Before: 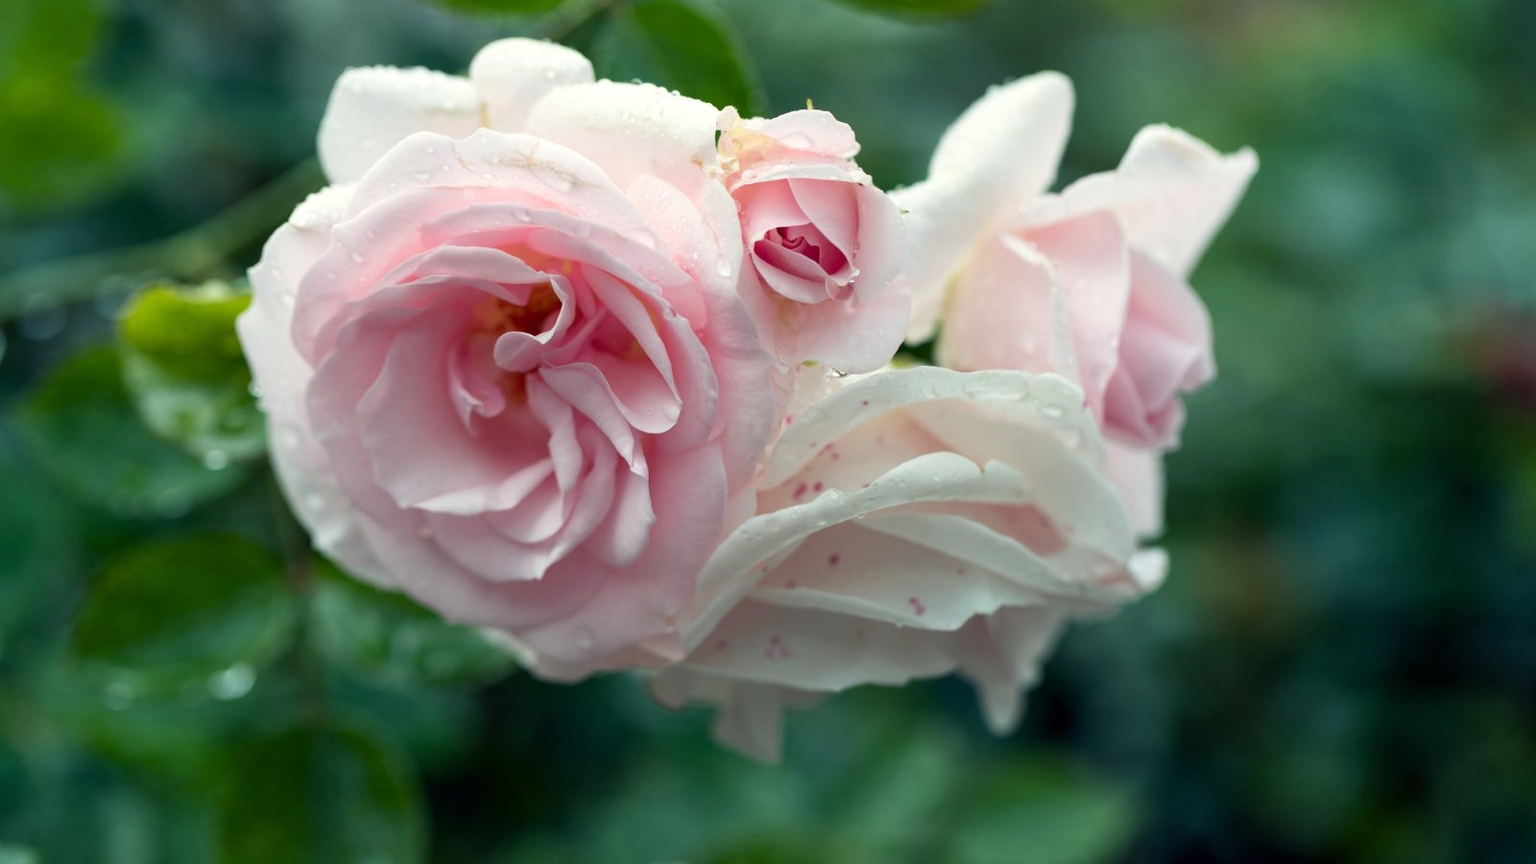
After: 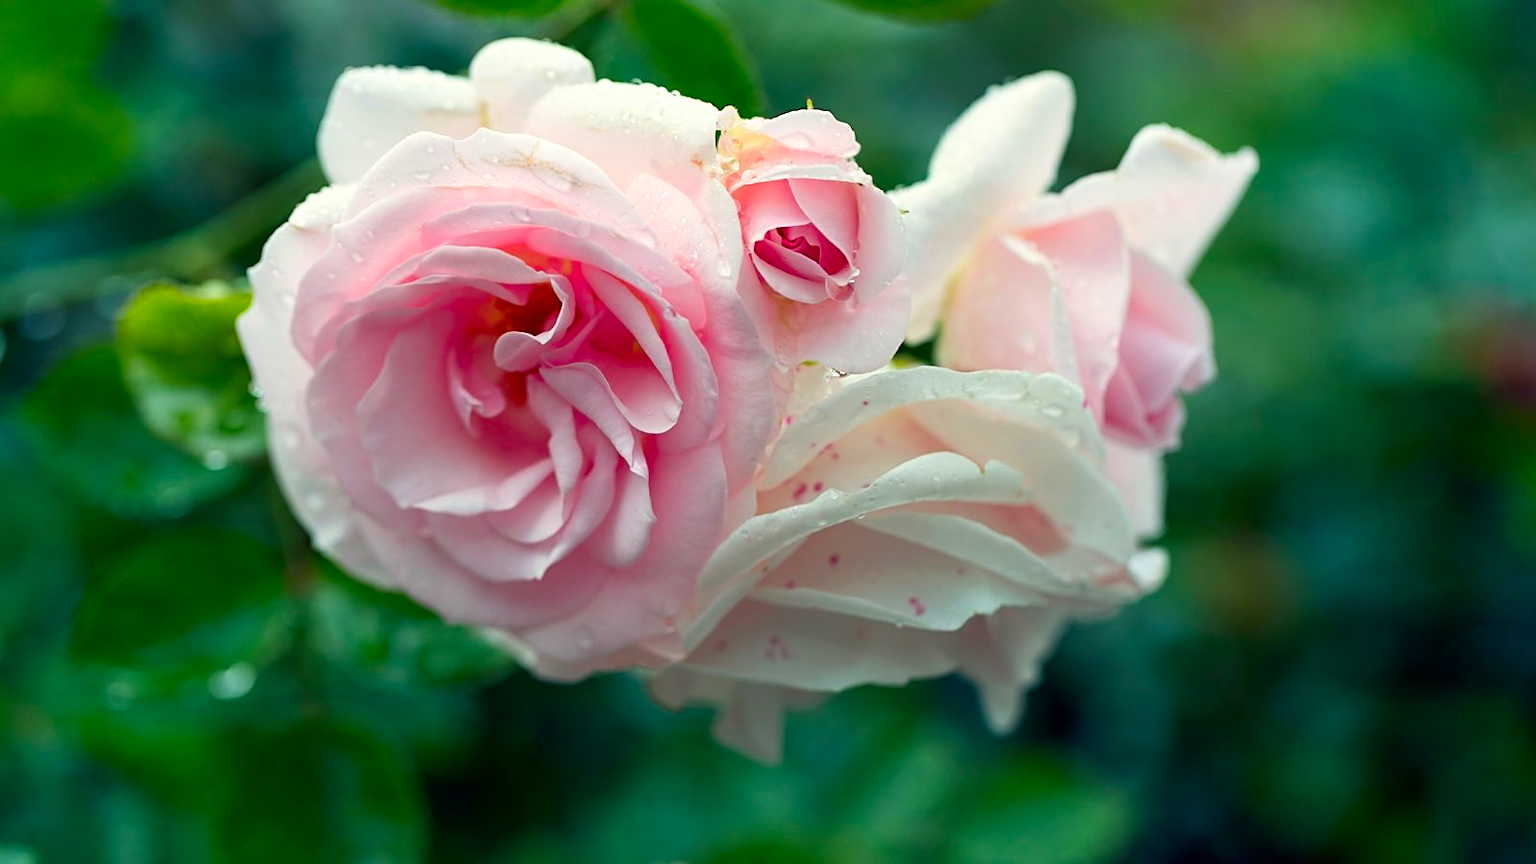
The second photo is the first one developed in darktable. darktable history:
sharpen: on, module defaults
contrast brightness saturation: saturation 0.5
